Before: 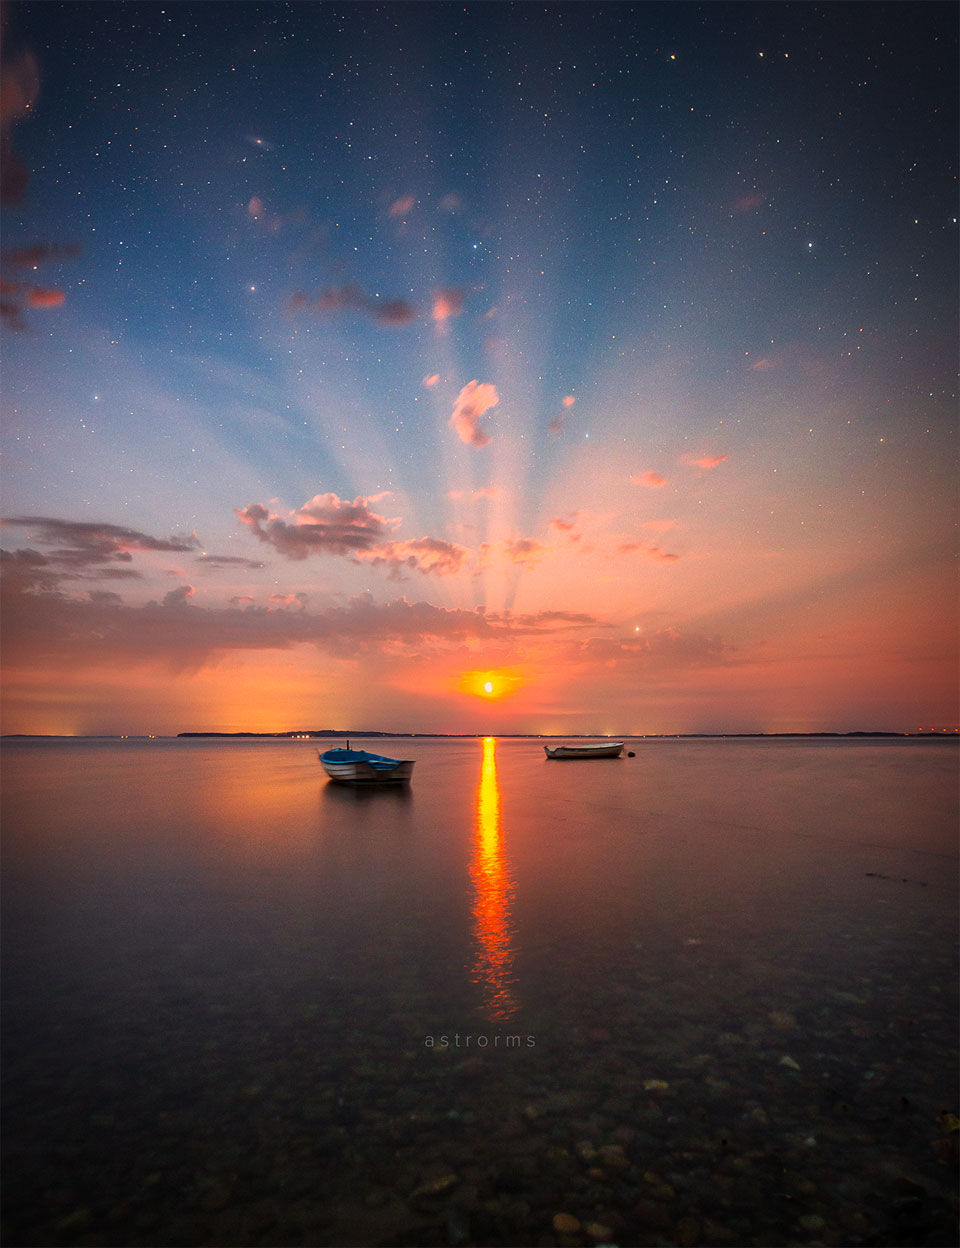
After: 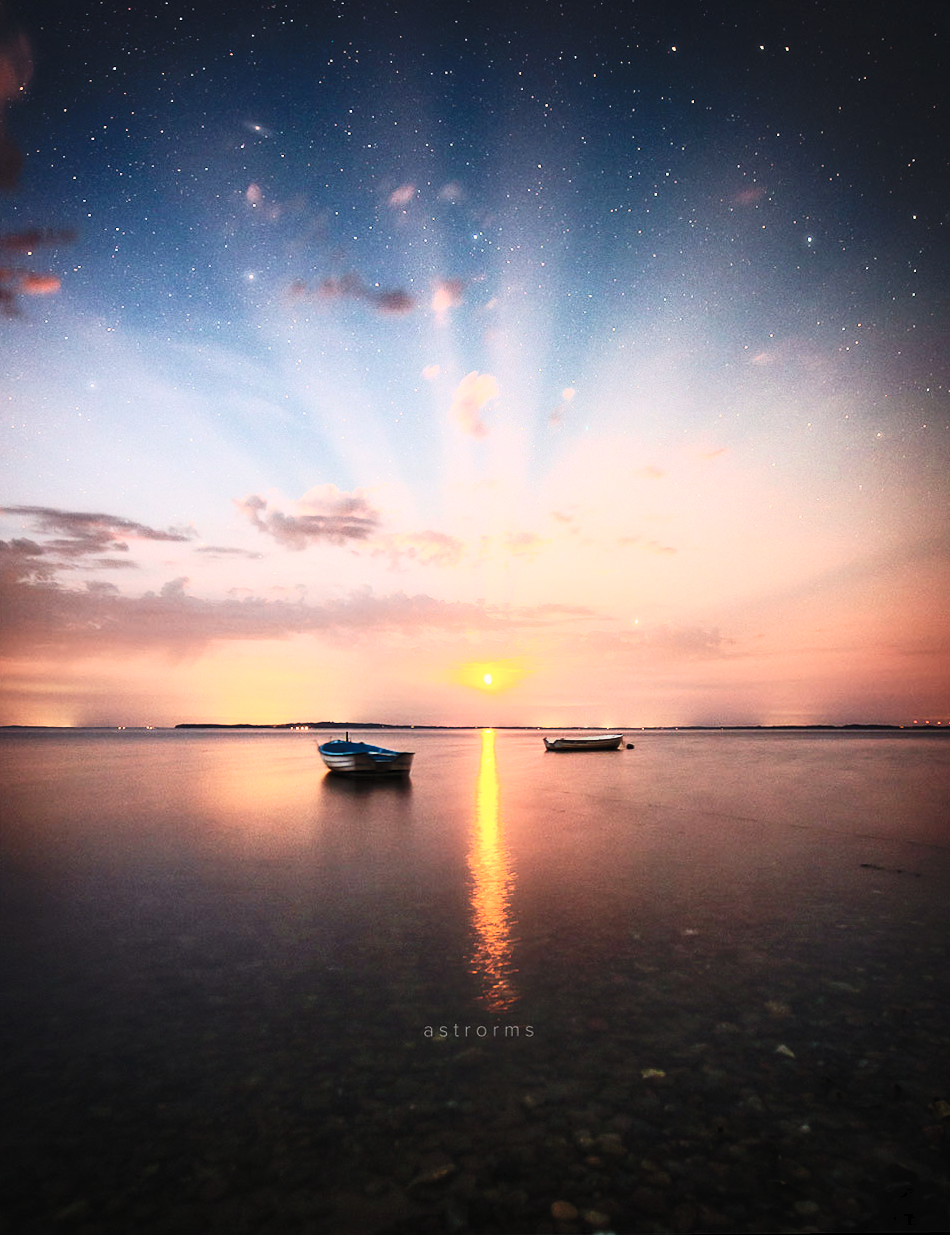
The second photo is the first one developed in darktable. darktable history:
rotate and perspective: rotation 0.174°, lens shift (vertical) 0.013, lens shift (horizontal) 0.019, shear 0.001, automatic cropping original format, crop left 0.007, crop right 0.991, crop top 0.016, crop bottom 0.997
tone curve: curves: ch0 [(0, 0) (0.003, 0.02) (0.011, 0.021) (0.025, 0.022) (0.044, 0.023) (0.069, 0.026) (0.1, 0.04) (0.136, 0.06) (0.177, 0.092) (0.224, 0.127) (0.277, 0.176) (0.335, 0.258) (0.399, 0.349) (0.468, 0.444) (0.543, 0.546) (0.623, 0.649) (0.709, 0.754) (0.801, 0.842) (0.898, 0.922) (1, 1)], preserve colors none
contrast brightness saturation: contrast 0.43, brightness 0.56, saturation -0.19
